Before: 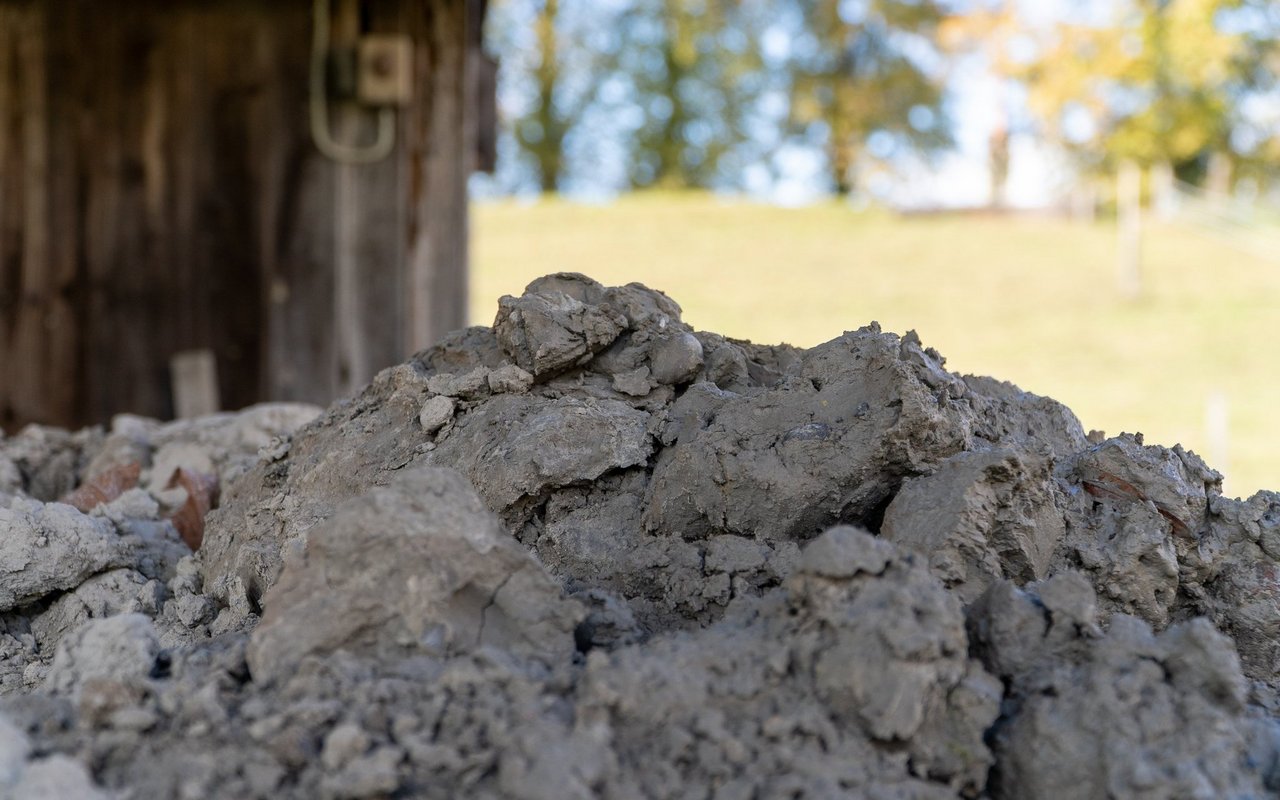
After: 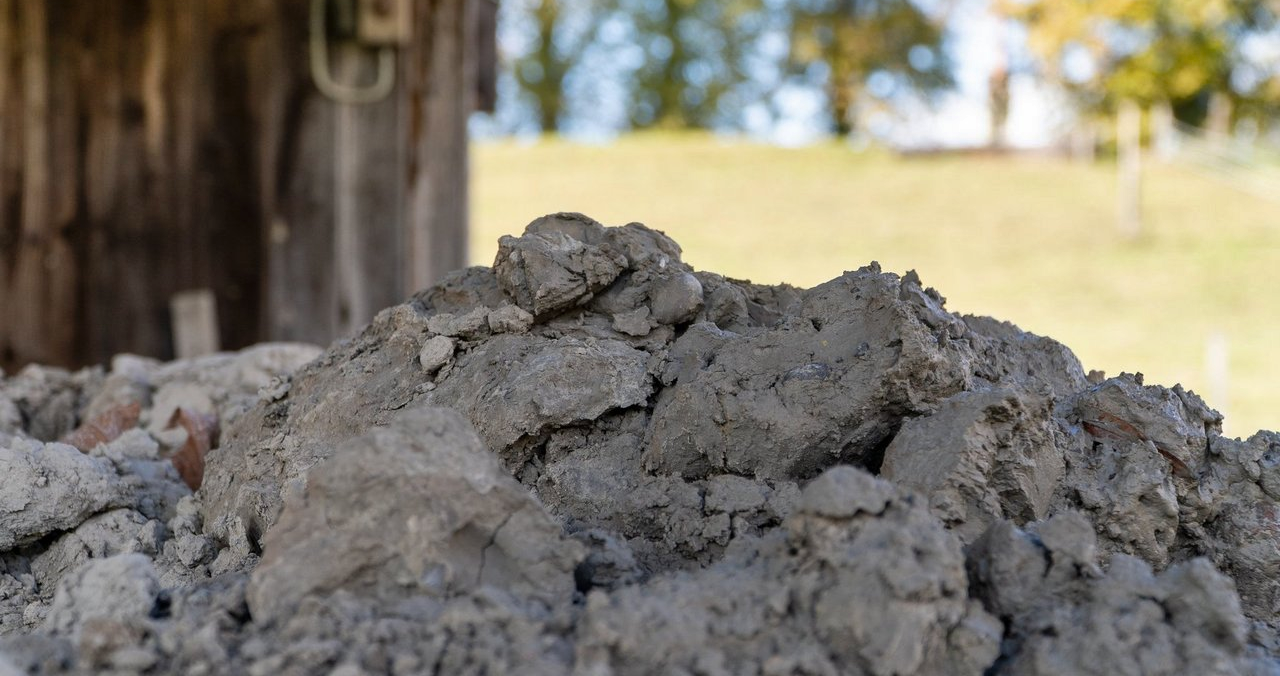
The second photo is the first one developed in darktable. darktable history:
crop: top 7.568%, bottom 7.844%
shadows and highlights: low approximation 0.01, soften with gaussian
